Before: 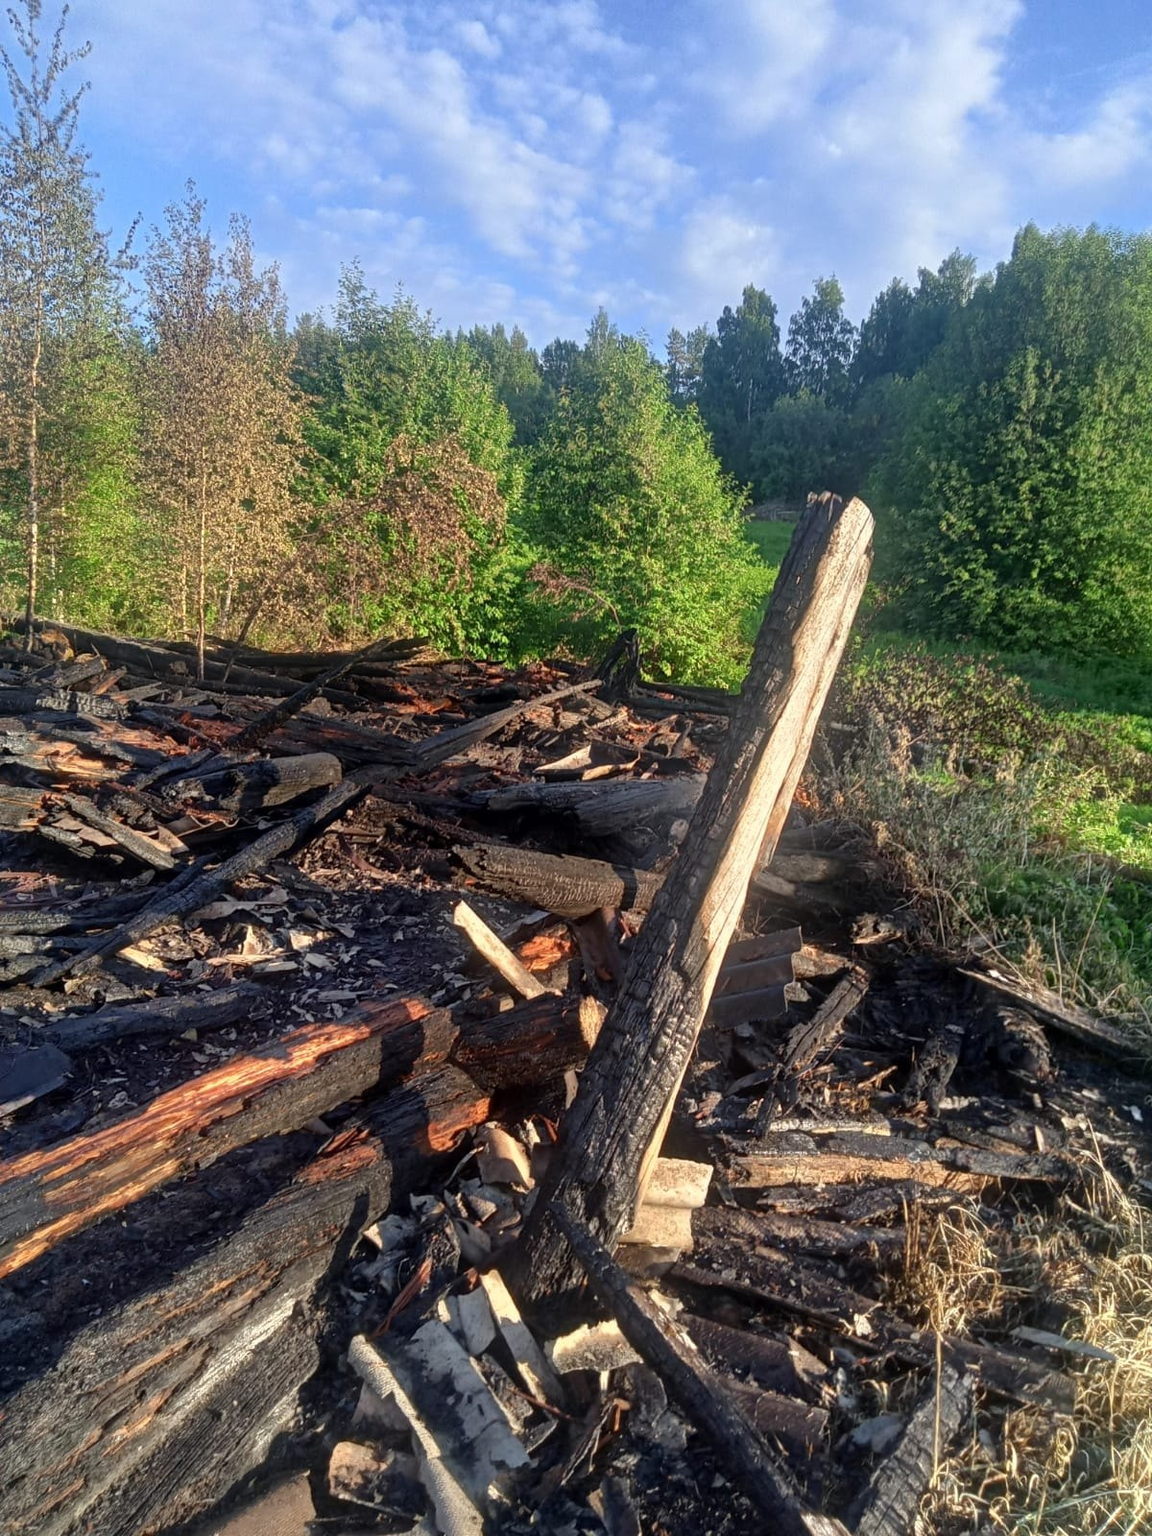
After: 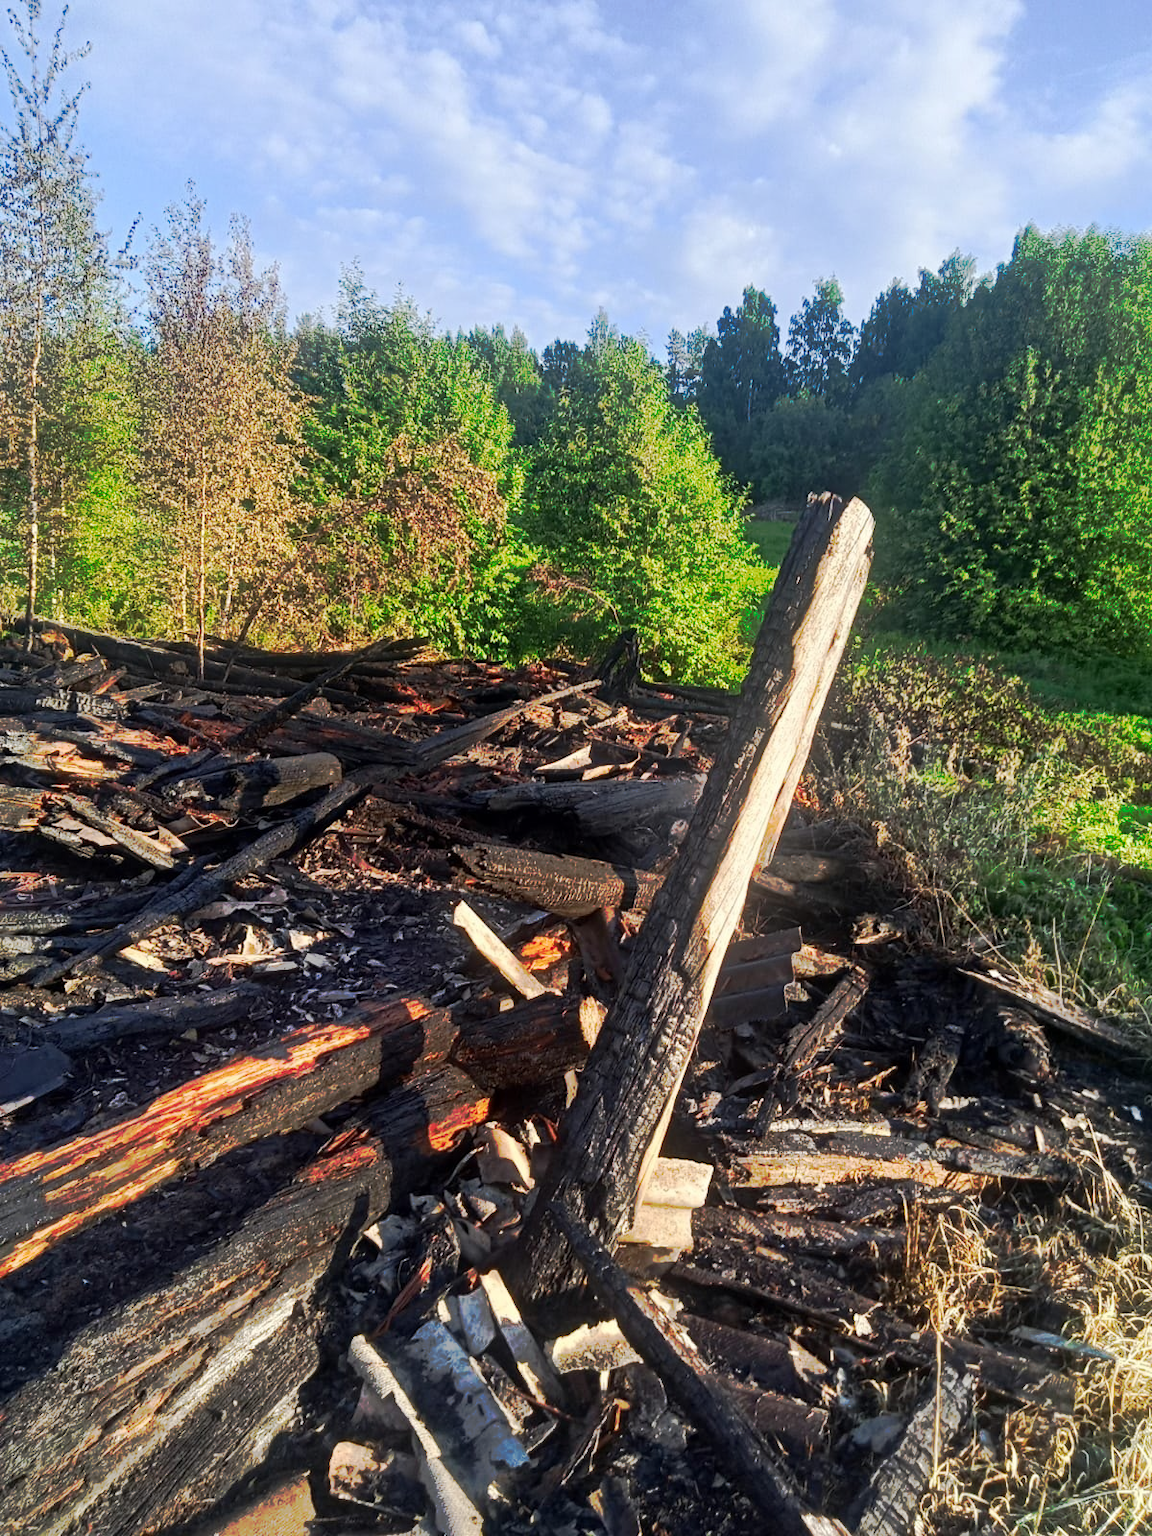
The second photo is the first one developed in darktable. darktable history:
white balance: red 1, blue 1
tone curve: curves: ch0 [(0, 0) (0.003, 0.003) (0.011, 0.01) (0.025, 0.023) (0.044, 0.042) (0.069, 0.065) (0.1, 0.094) (0.136, 0.127) (0.177, 0.166) (0.224, 0.211) (0.277, 0.26) (0.335, 0.315) (0.399, 0.375) (0.468, 0.44) (0.543, 0.658) (0.623, 0.718) (0.709, 0.782) (0.801, 0.851) (0.898, 0.923) (1, 1)], preserve colors none
